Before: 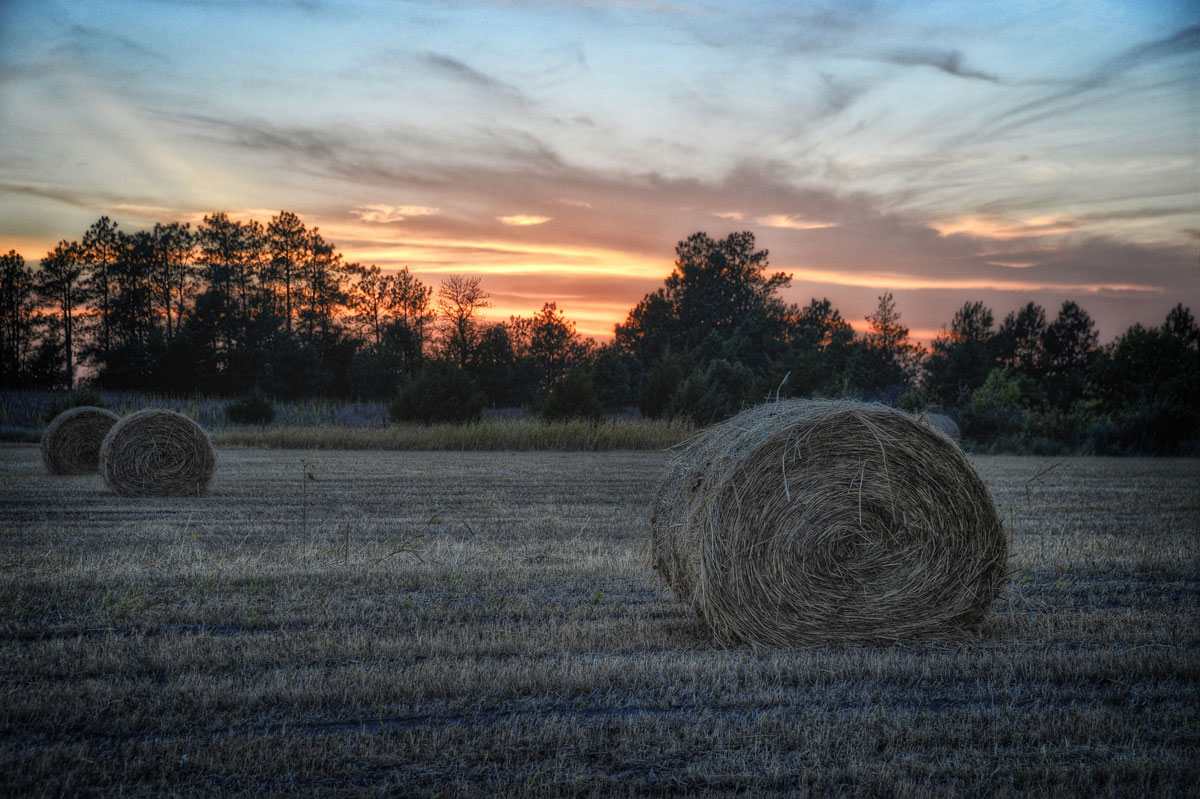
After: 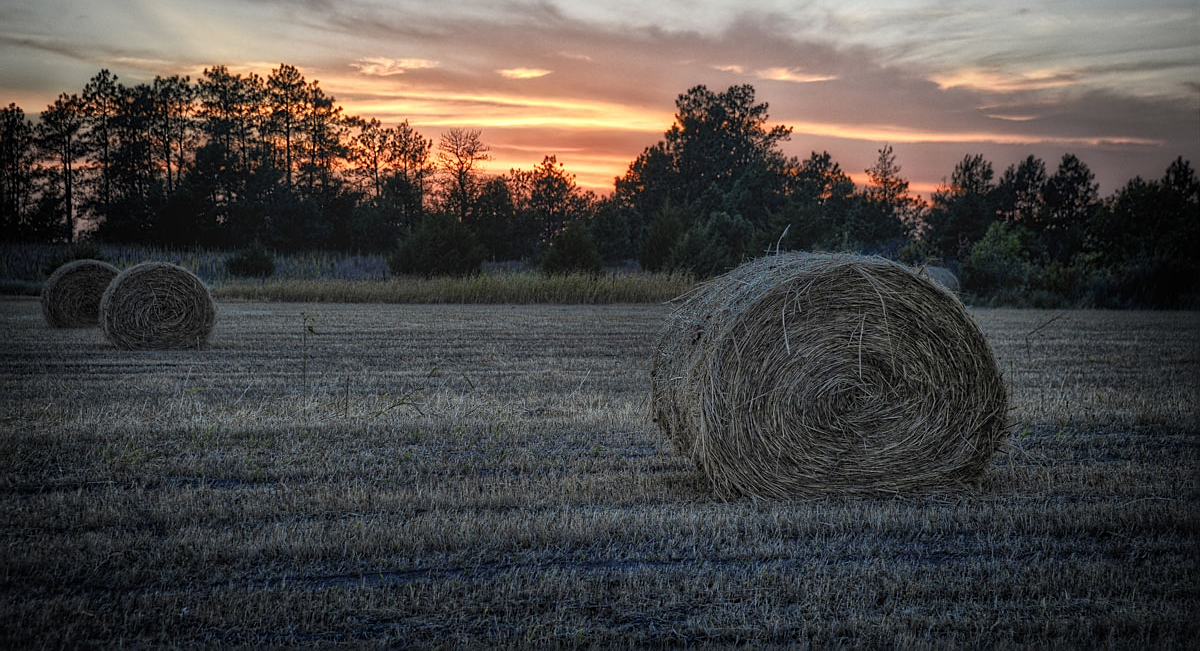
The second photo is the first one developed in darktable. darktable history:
vignetting: fall-off start 97%, fall-off radius 100%, width/height ratio 0.609, unbound false
crop and rotate: top 18.507%
sharpen: on, module defaults
